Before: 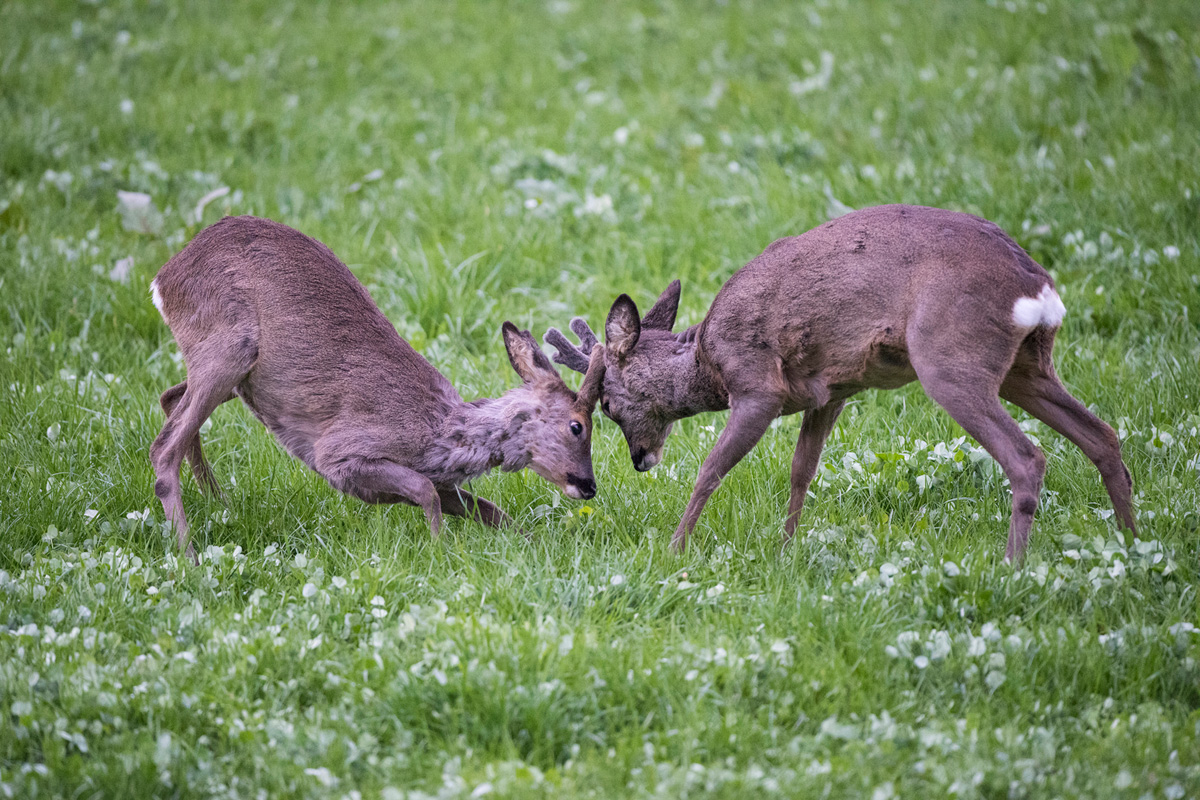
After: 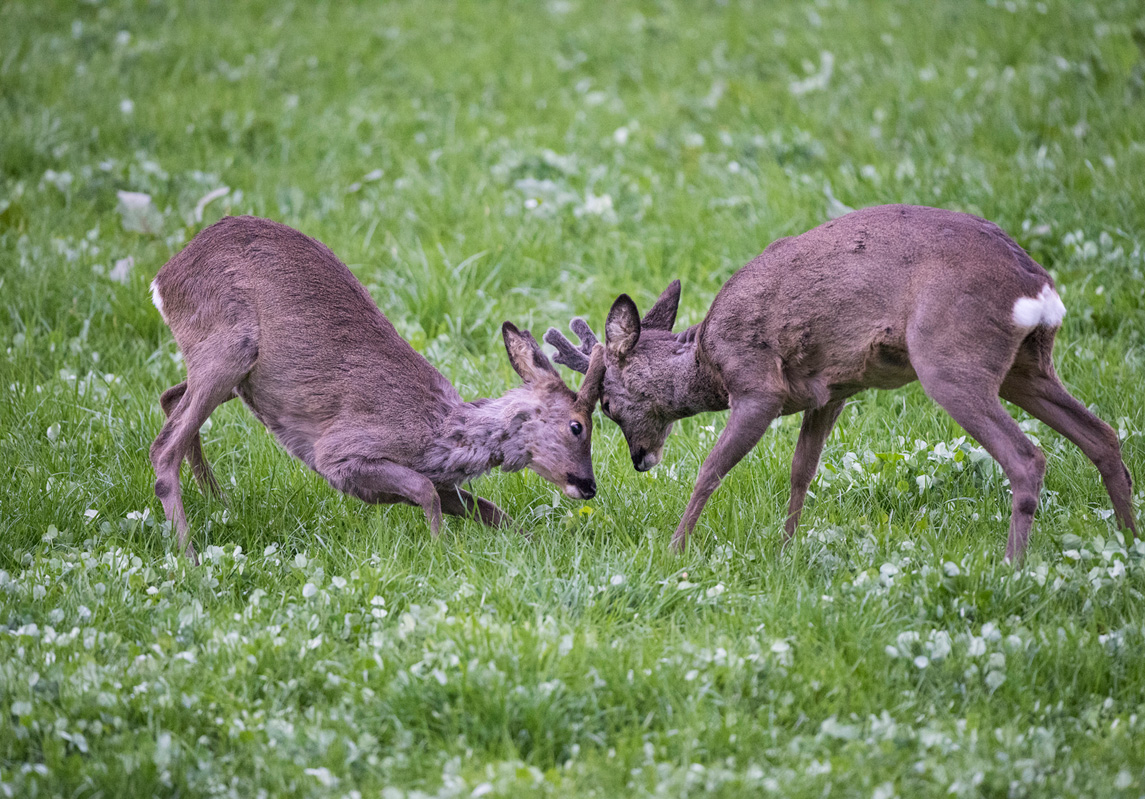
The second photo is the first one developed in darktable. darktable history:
color zones: curves: ch1 [(0.077, 0.436) (0.25, 0.5) (0.75, 0.5)]
crop: right 4.562%, bottom 0.028%
